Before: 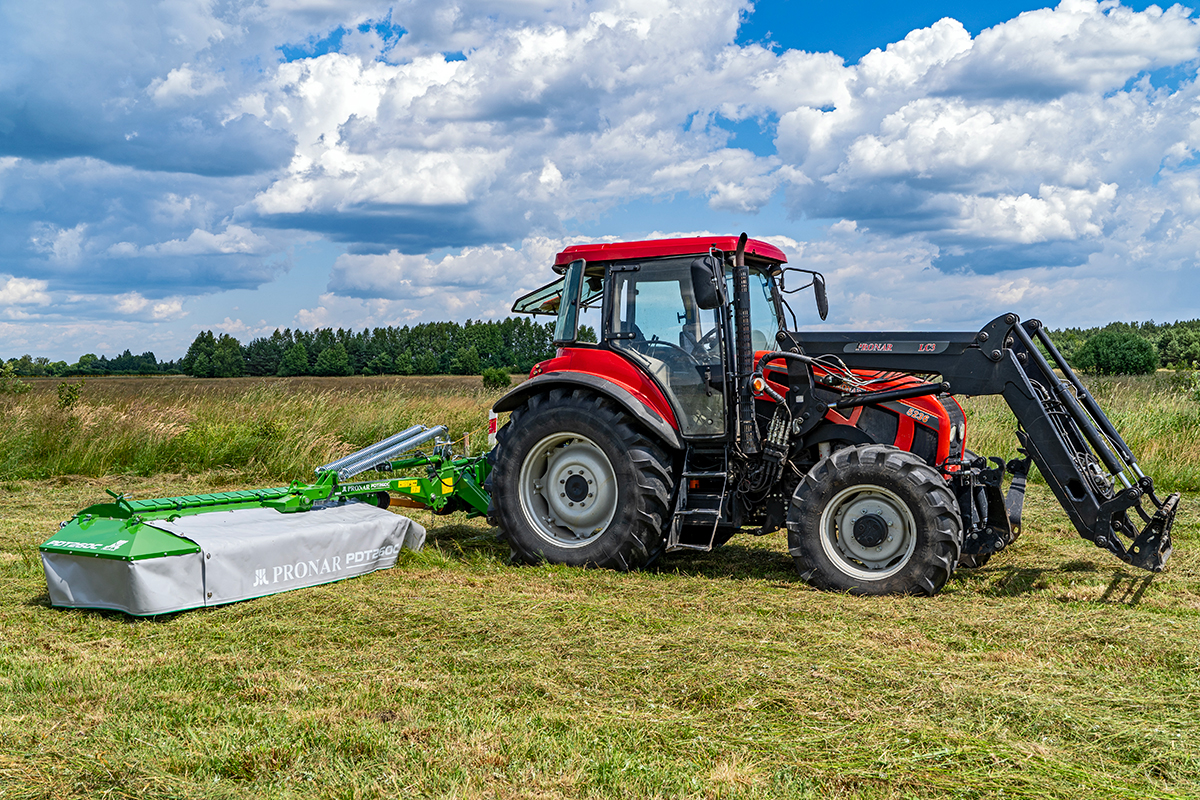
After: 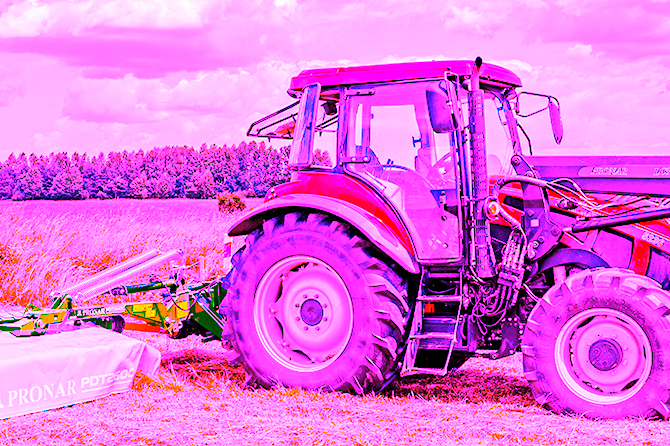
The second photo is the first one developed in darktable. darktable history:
crop and rotate: left 22.13%, top 22.054%, right 22.026%, bottom 22.102%
white balance: red 8, blue 8
